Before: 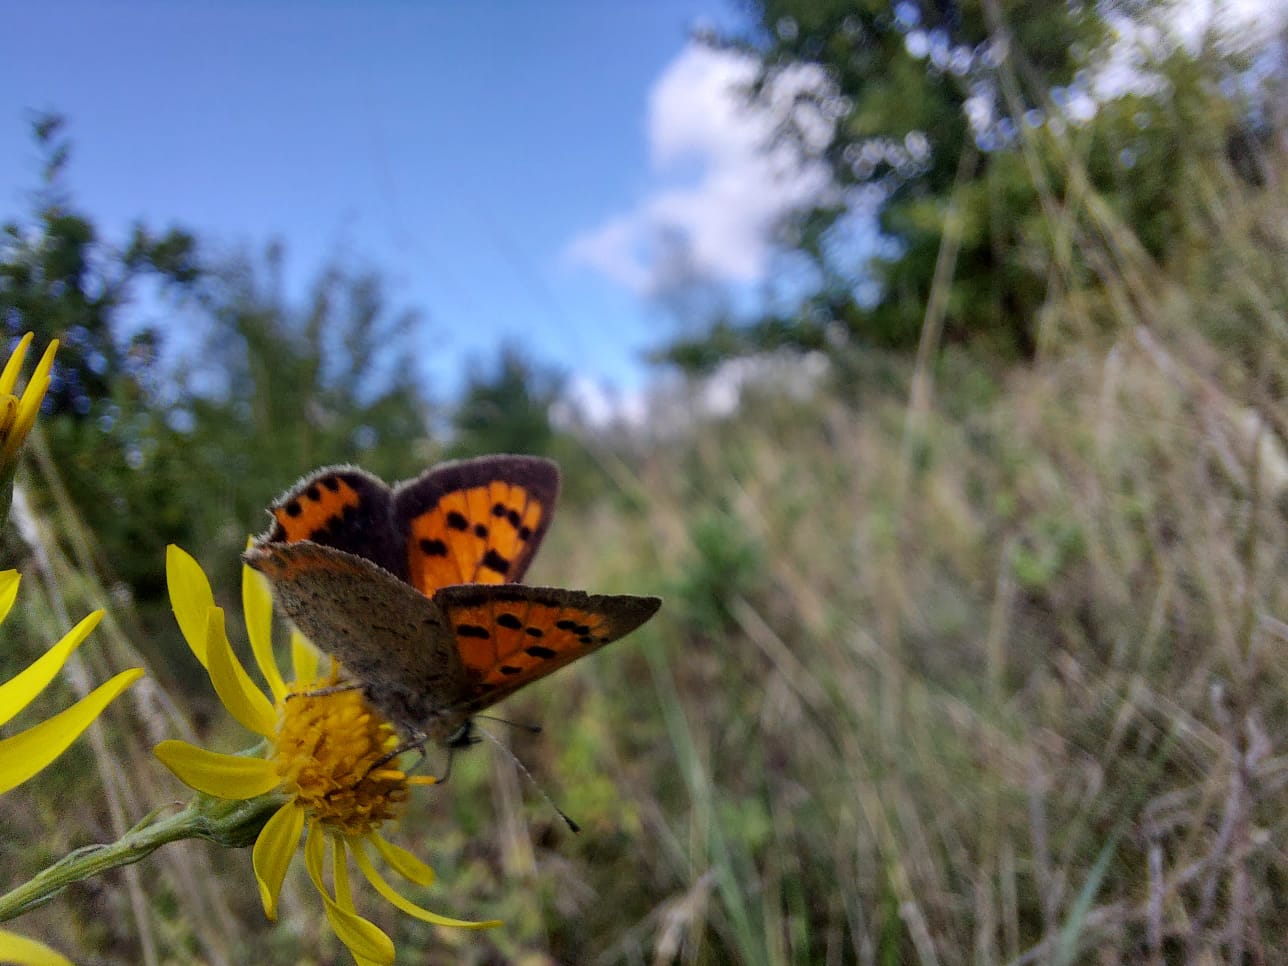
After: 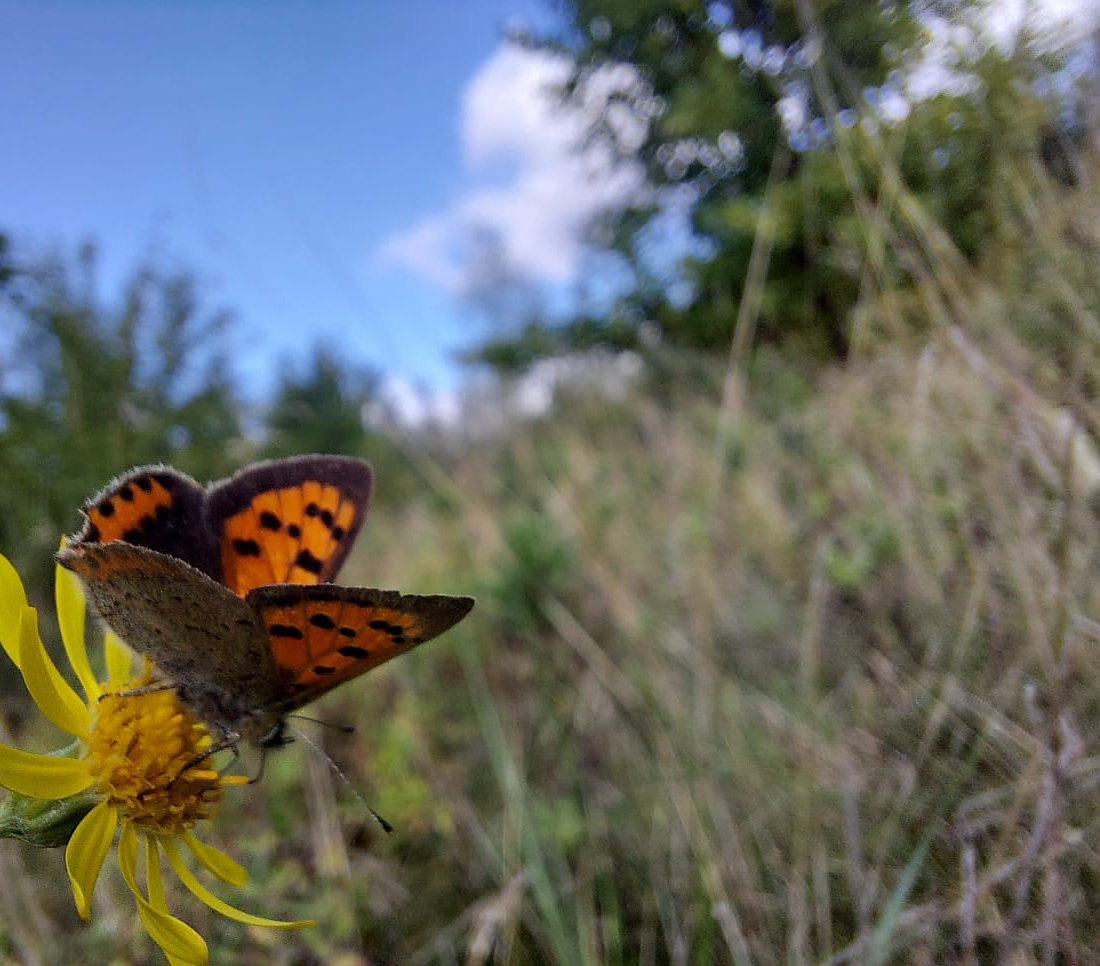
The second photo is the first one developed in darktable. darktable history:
sharpen: radius 1.439, amount 0.395, threshold 1.738
crop and rotate: left 14.569%
